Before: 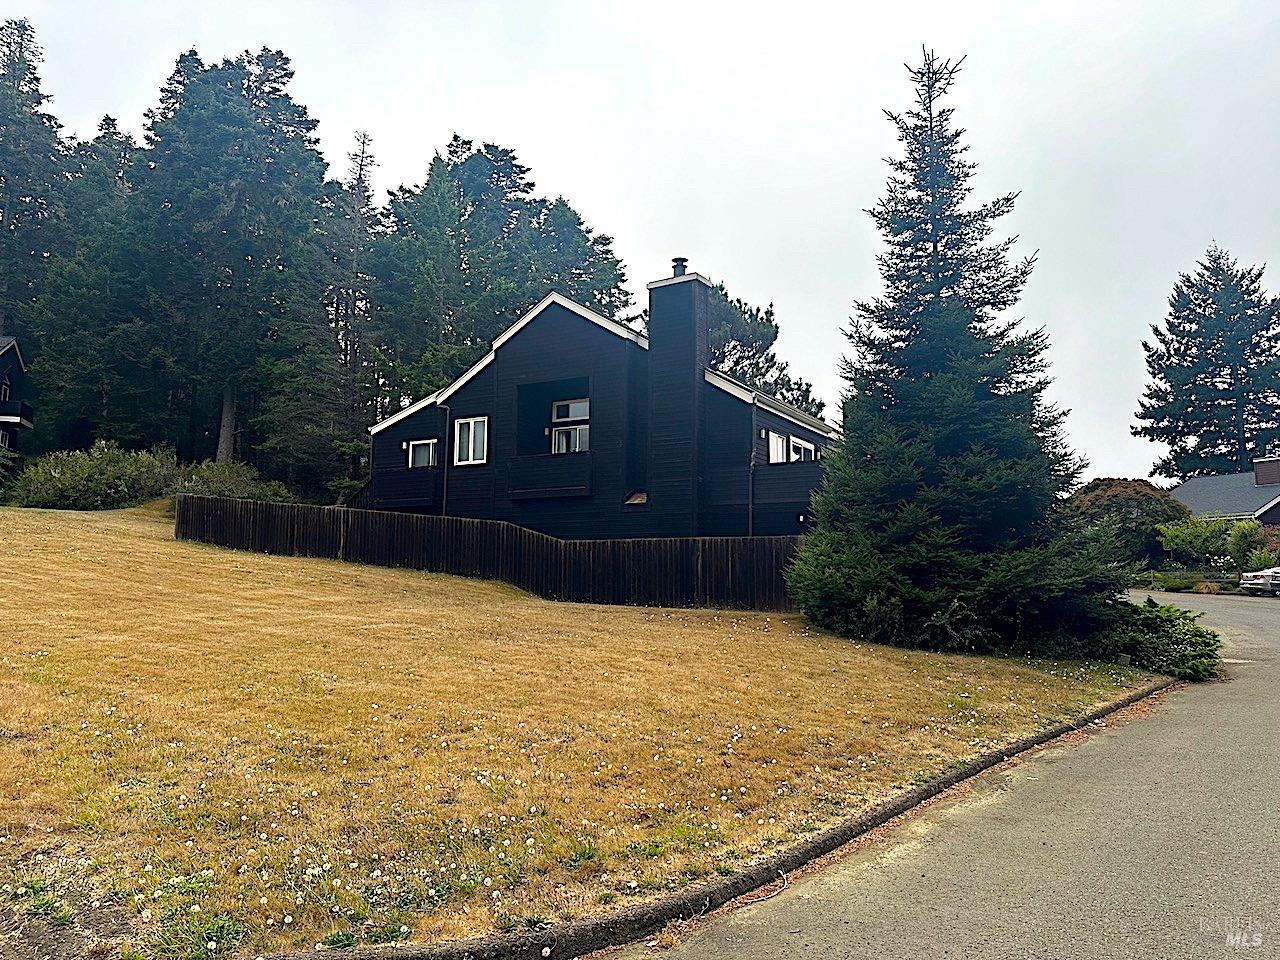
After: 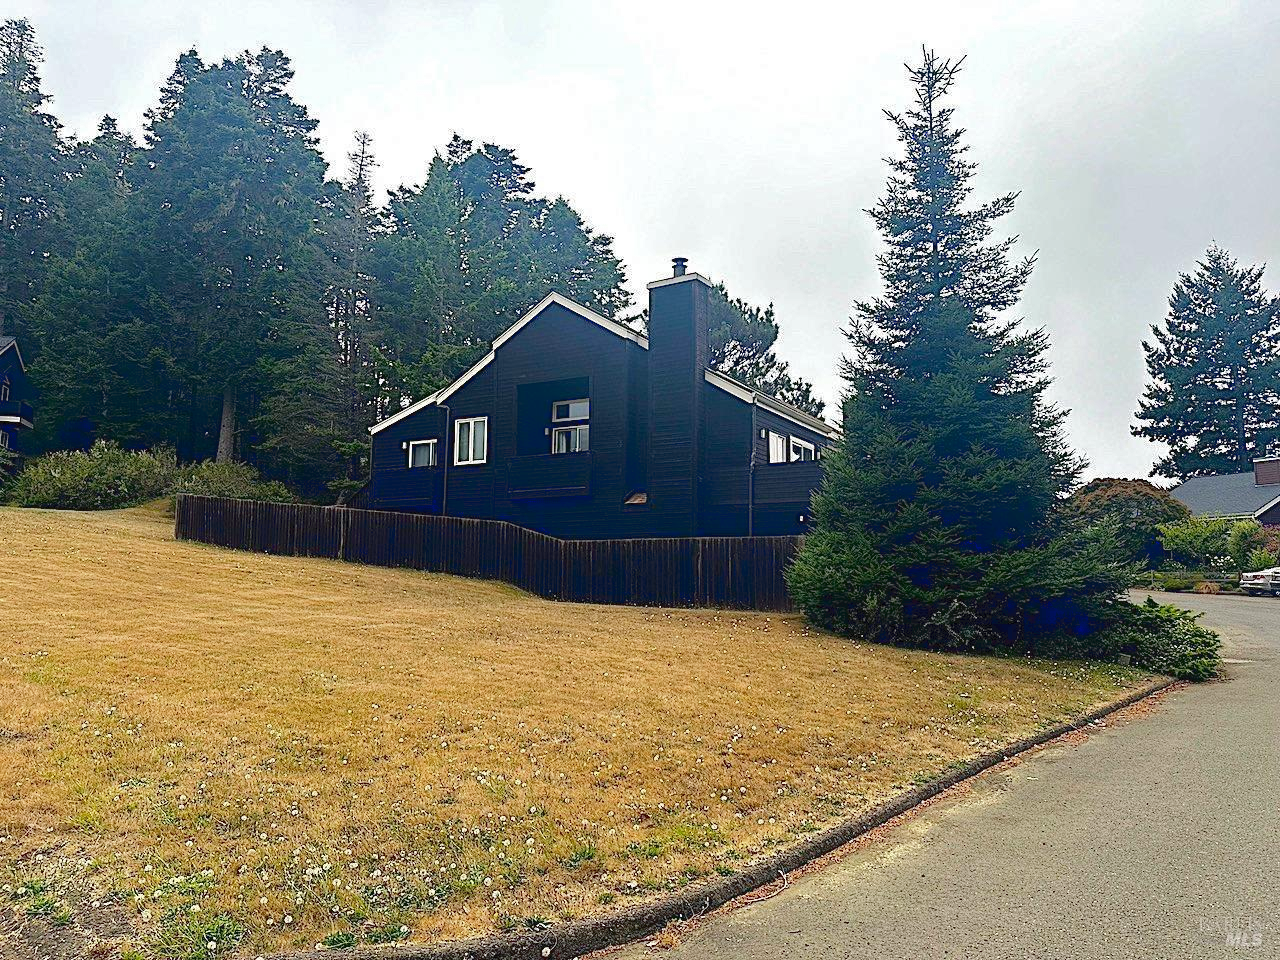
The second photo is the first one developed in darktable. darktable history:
tone curve: curves: ch0 [(0, 0) (0.003, 0.048) (0.011, 0.055) (0.025, 0.065) (0.044, 0.089) (0.069, 0.111) (0.1, 0.132) (0.136, 0.163) (0.177, 0.21) (0.224, 0.259) (0.277, 0.323) (0.335, 0.385) (0.399, 0.442) (0.468, 0.508) (0.543, 0.578) (0.623, 0.648) (0.709, 0.716) (0.801, 0.781) (0.898, 0.845) (1, 1)], color space Lab, linked channels, preserve colors none
